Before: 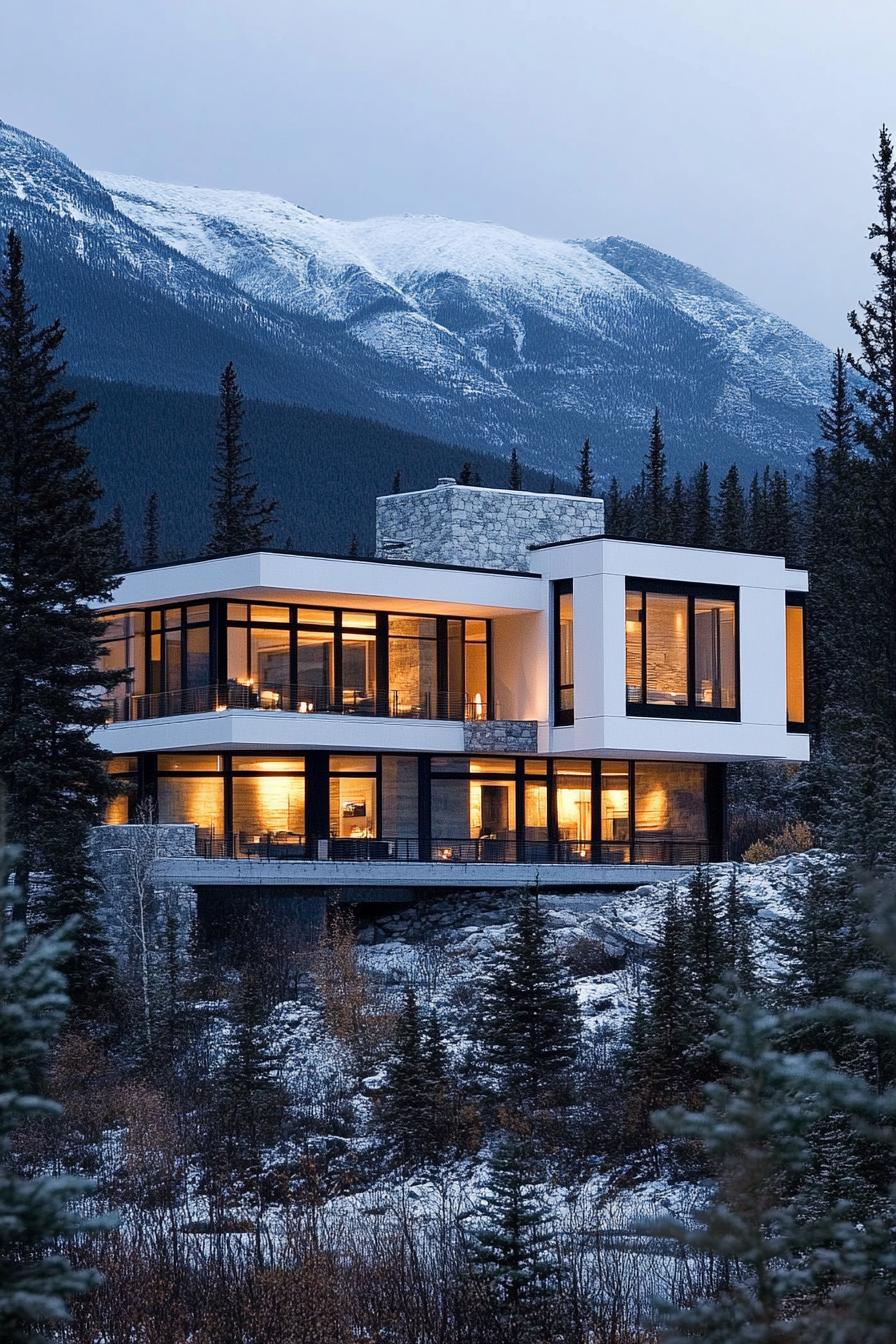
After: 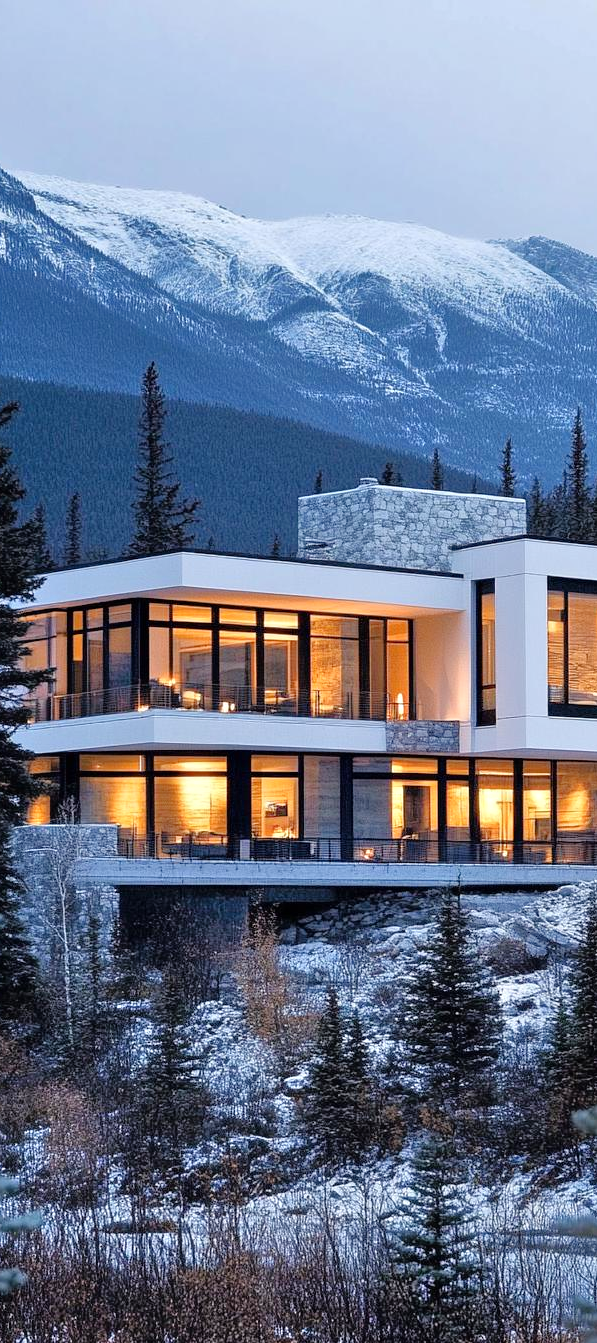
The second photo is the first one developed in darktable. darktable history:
tone equalizer: -7 EV 0.15 EV, -6 EV 0.6 EV, -5 EV 1.15 EV, -4 EV 1.33 EV, -3 EV 1.15 EV, -2 EV 0.6 EV, -1 EV 0.15 EV, mask exposure compensation -0.5 EV
crop and rotate: left 8.786%, right 24.548%
